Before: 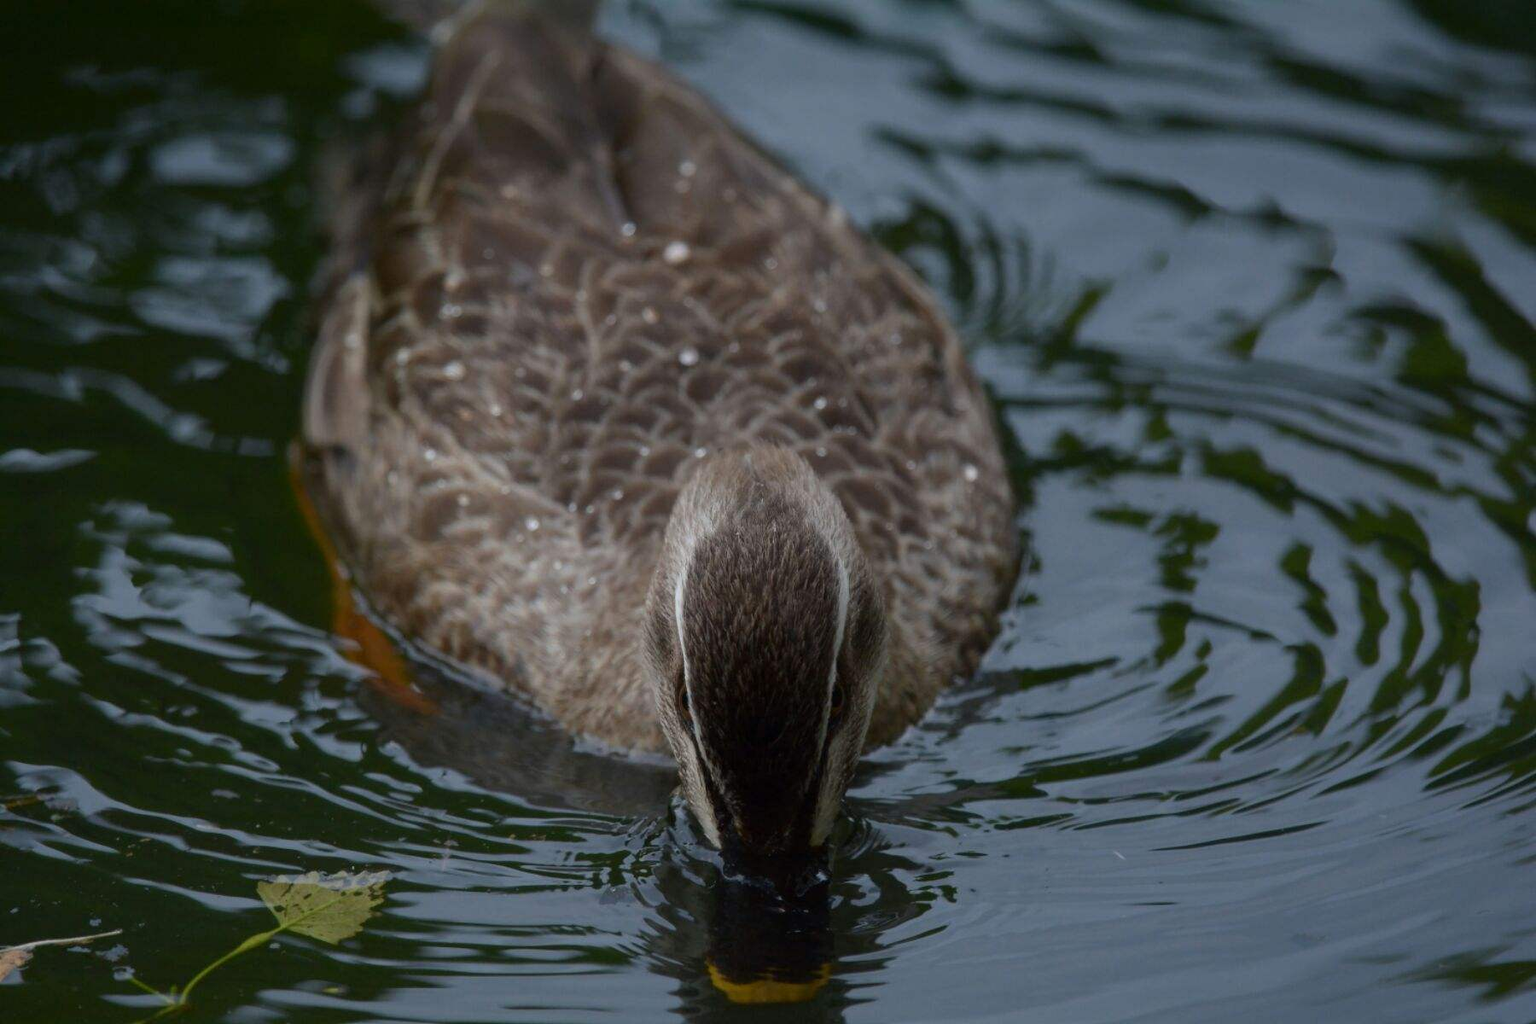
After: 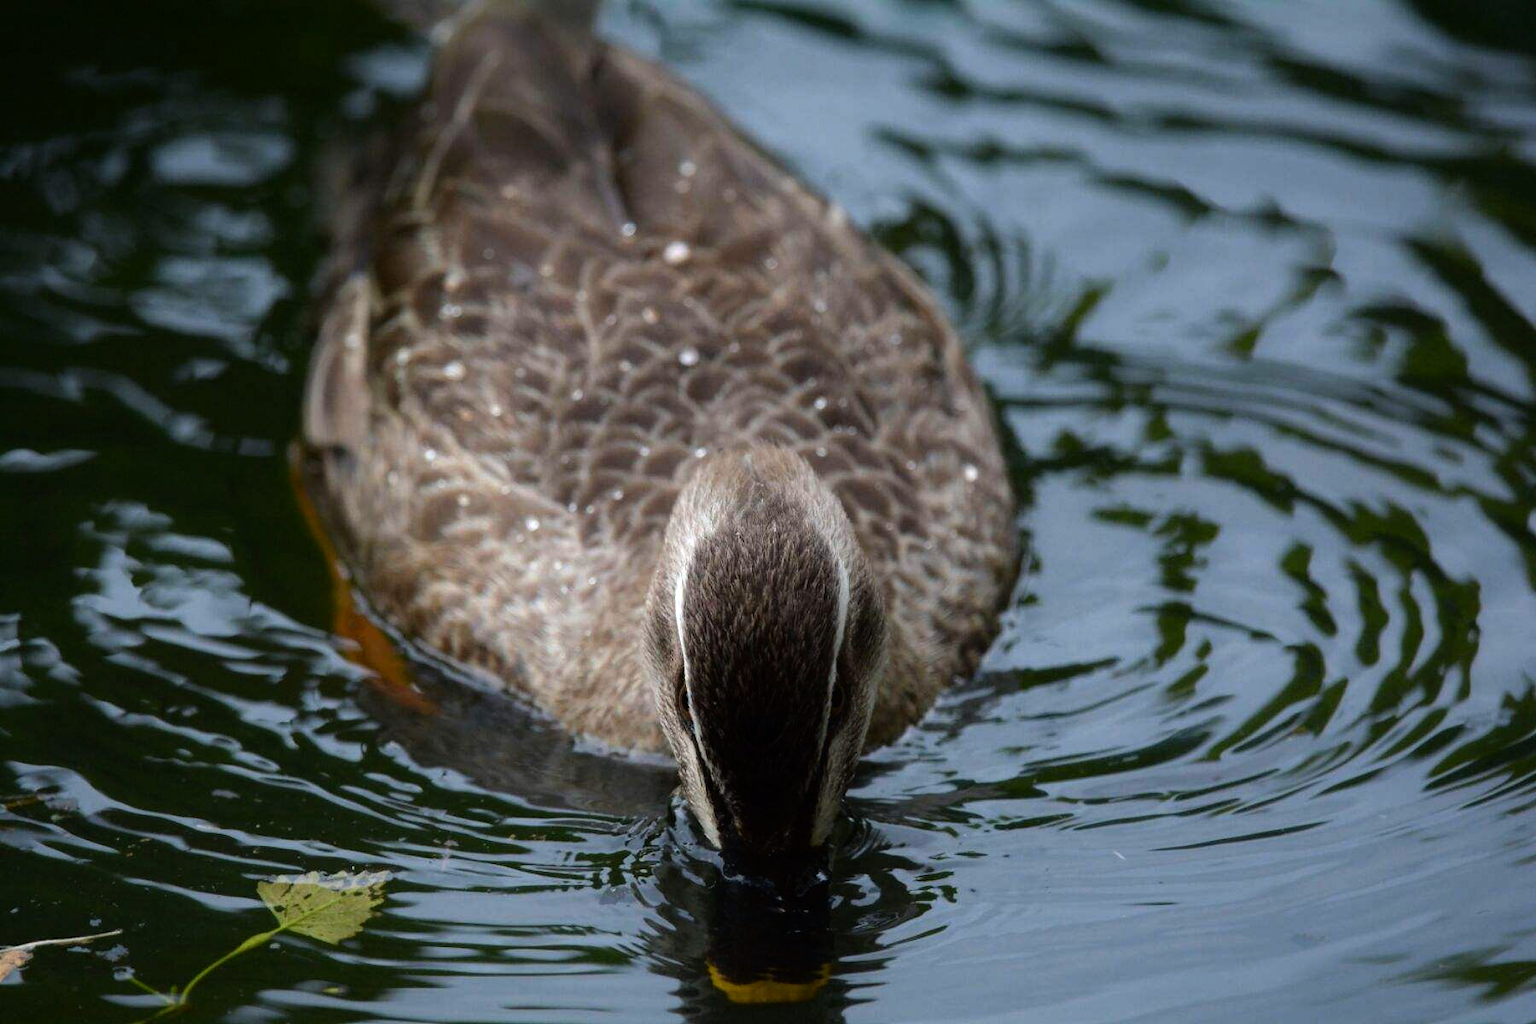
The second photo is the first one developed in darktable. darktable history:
contrast brightness saturation: saturation 0.099
tone equalizer: -8 EV -1.07 EV, -7 EV -1.02 EV, -6 EV -0.886 EV, -5 EV -0.553 EV, -3 EV 0.554 EV, -2 EV 0.874 EV, -1 EV 0.987 EV, +0 EV 1.08 EV
